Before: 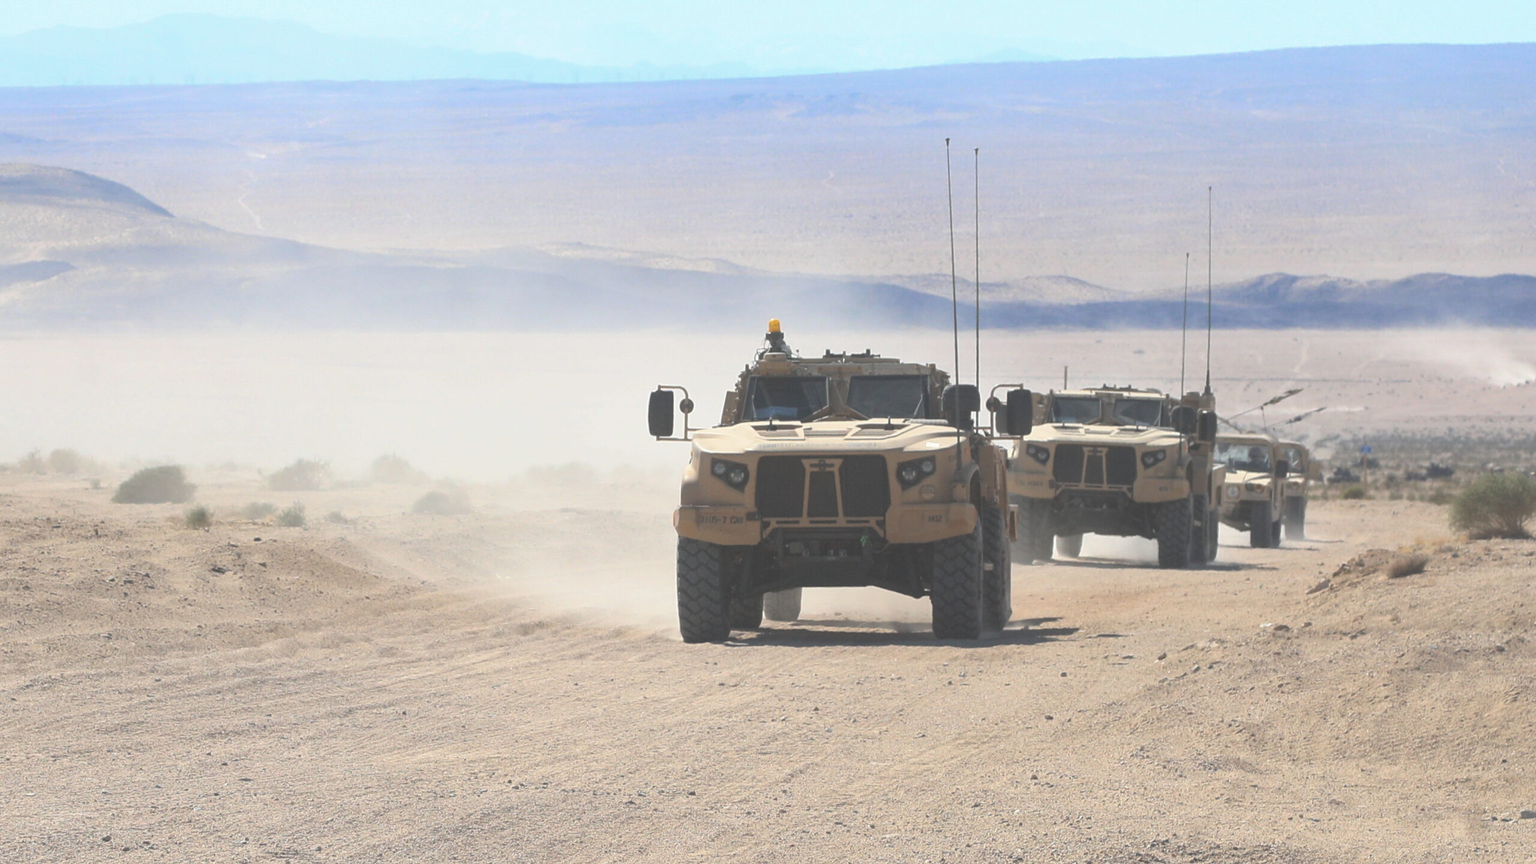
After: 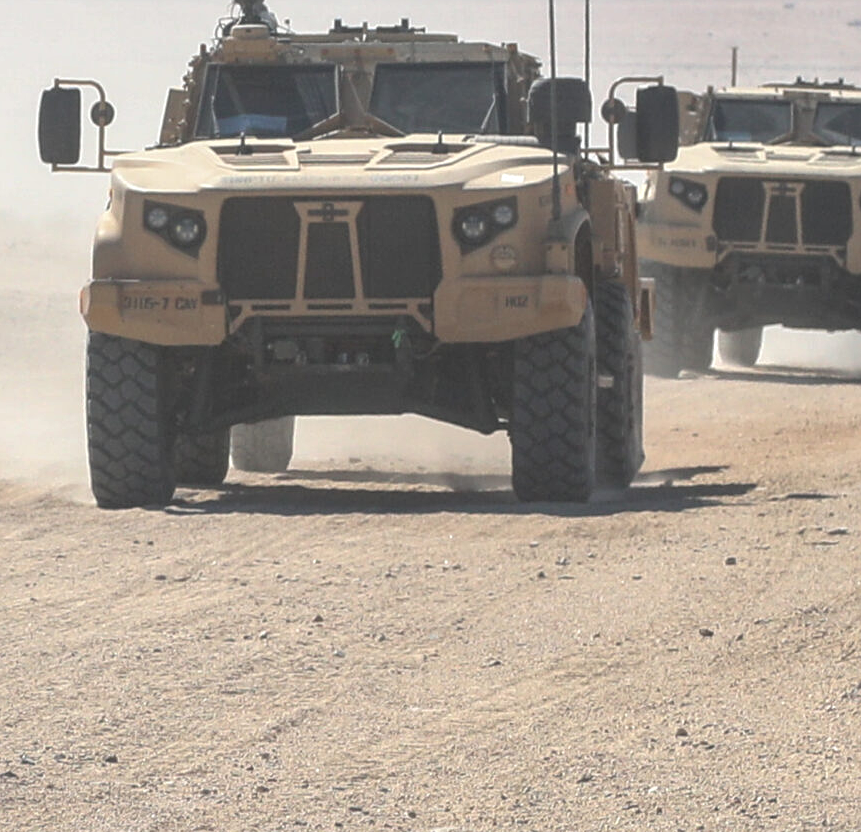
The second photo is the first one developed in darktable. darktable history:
crop: left 40.737%, top 39.161%, right 25.615%, bottom 3.038%
local contrast: highlights 56%, shadows 52%, detail 130%, midtone range 0.456
sharpen: amount 0.201
